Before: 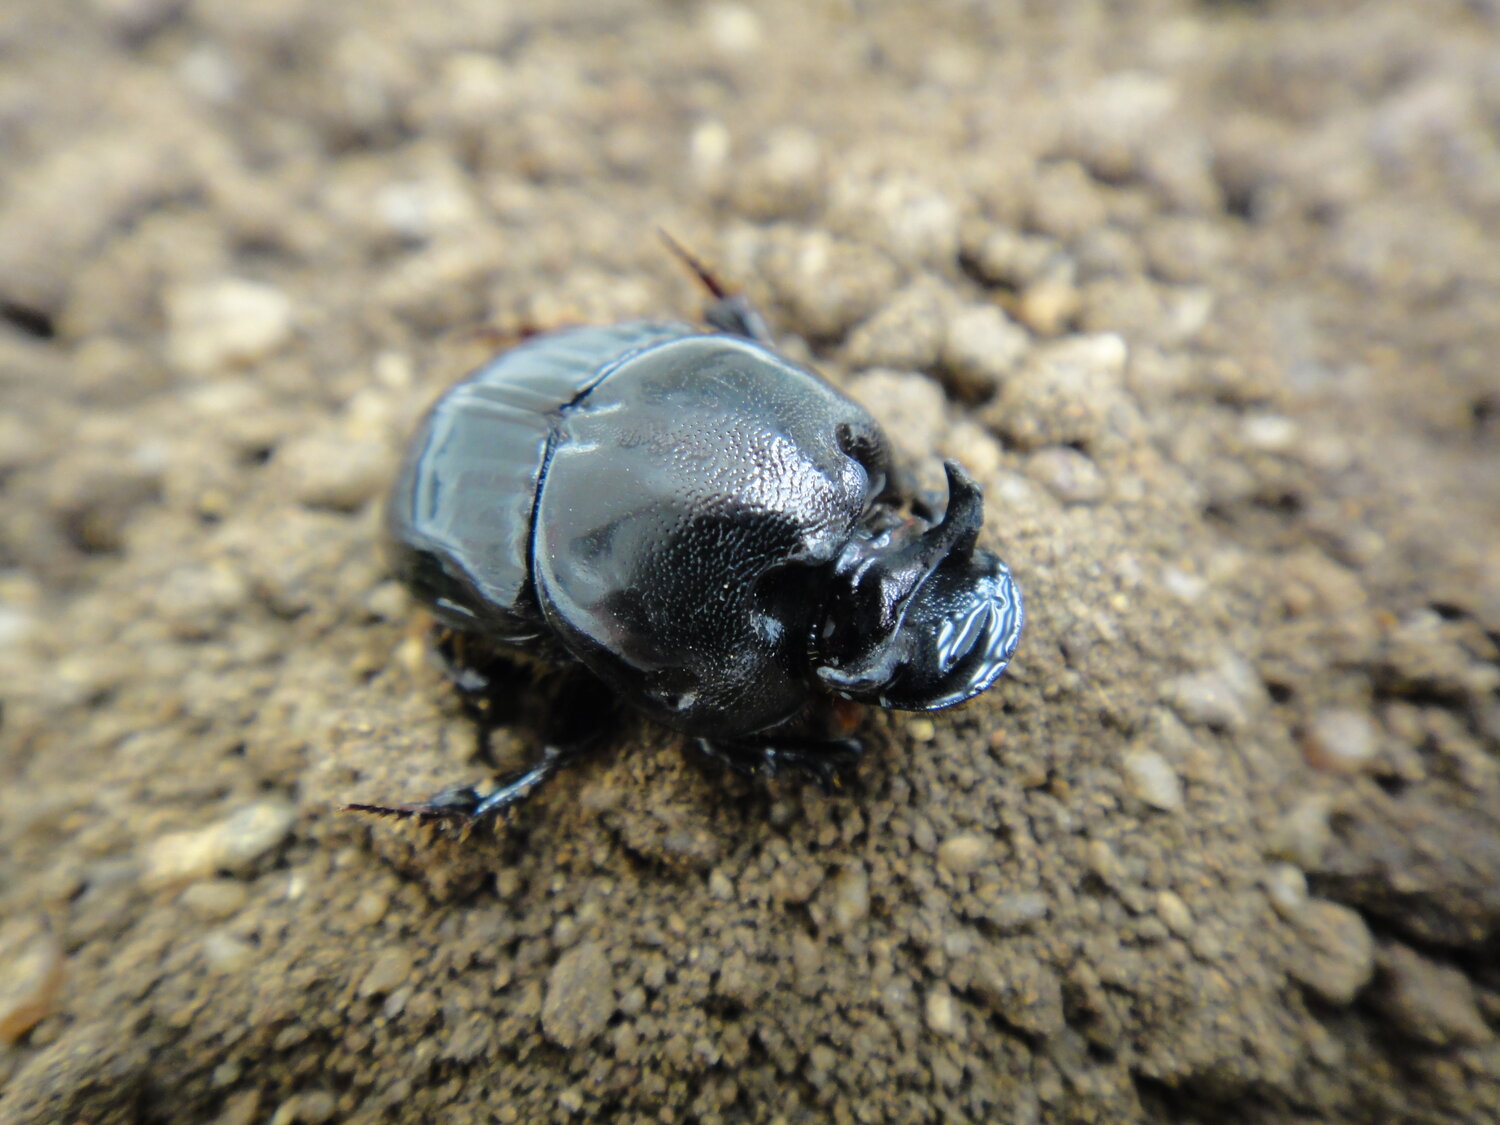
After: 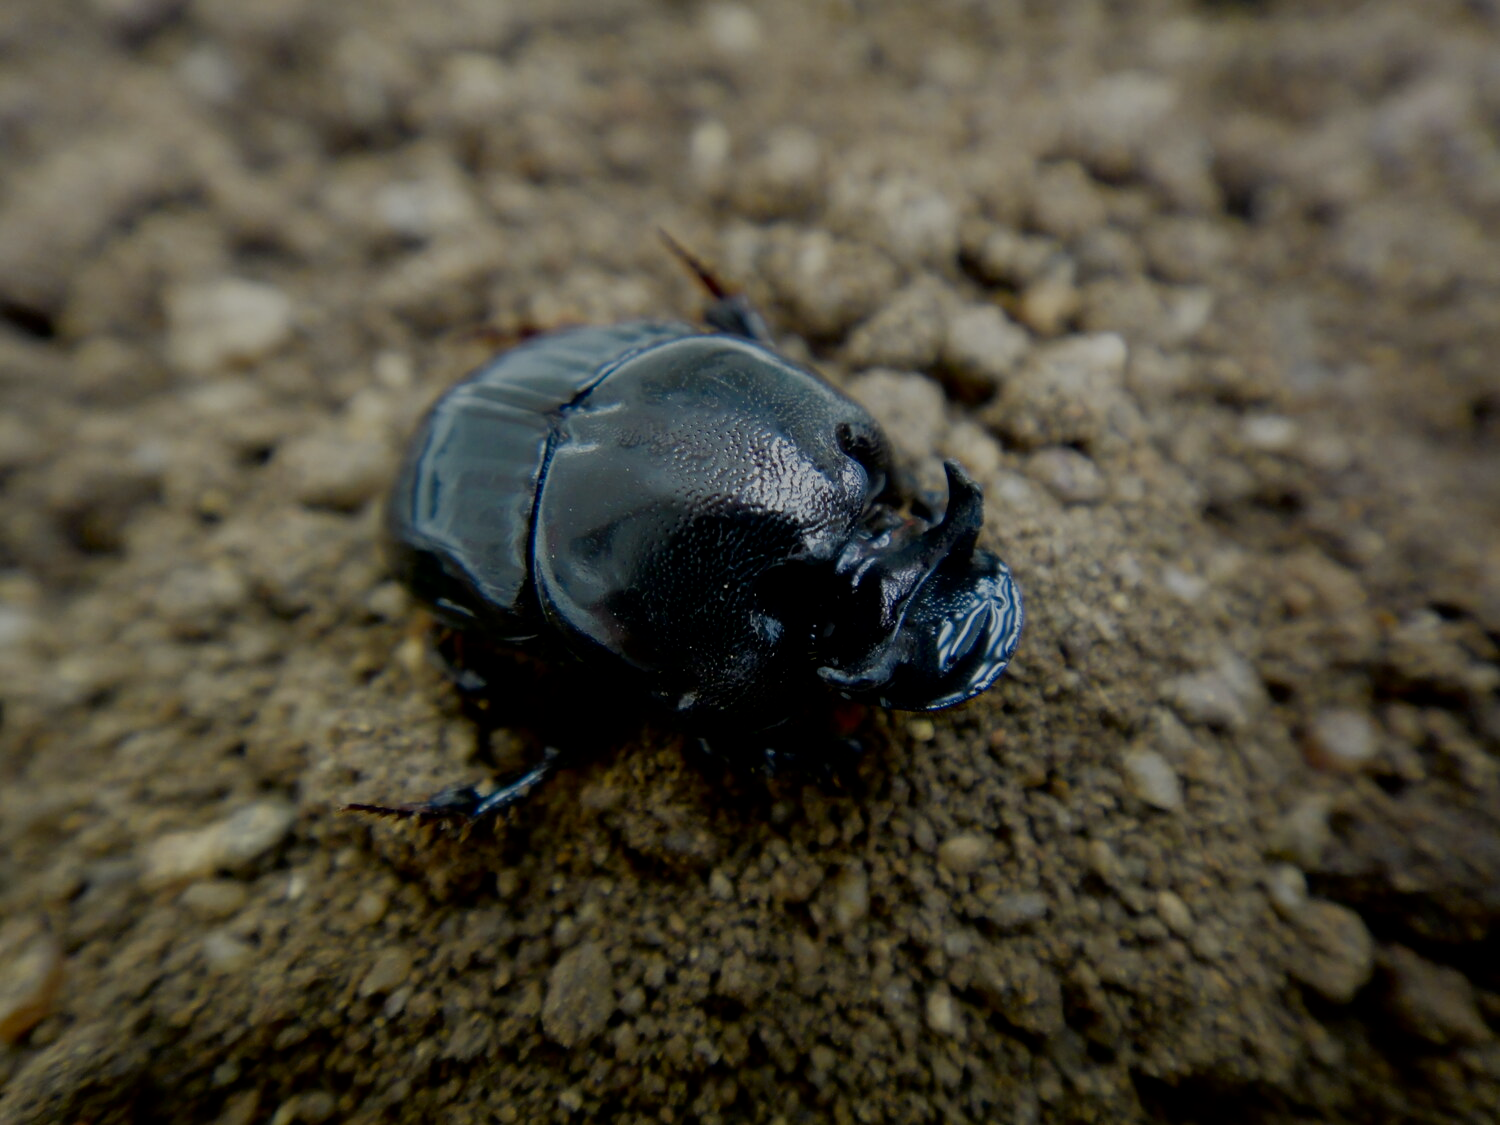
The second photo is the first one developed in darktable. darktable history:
contrast brightness saturation: brightness -0.52
filmic rgb: black relative exposure -7.65 EV, white relative exposure 4.56 EV, hardness 3.61
